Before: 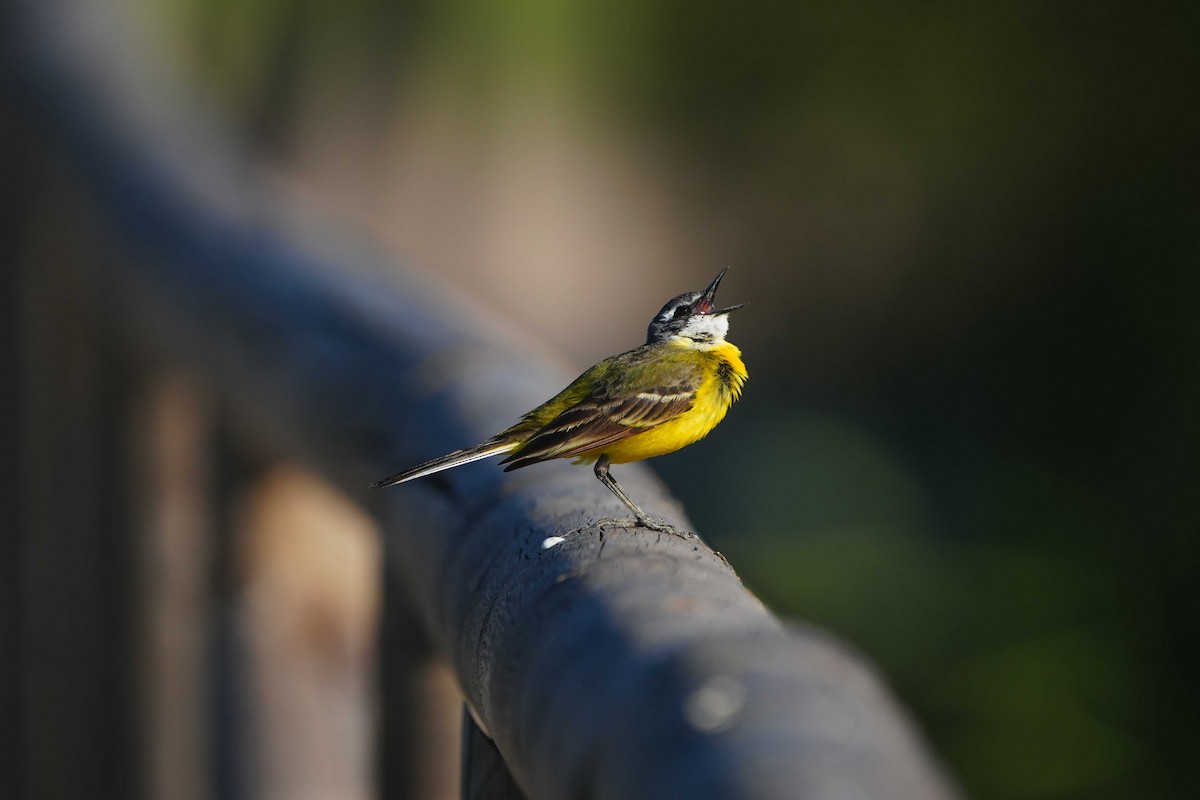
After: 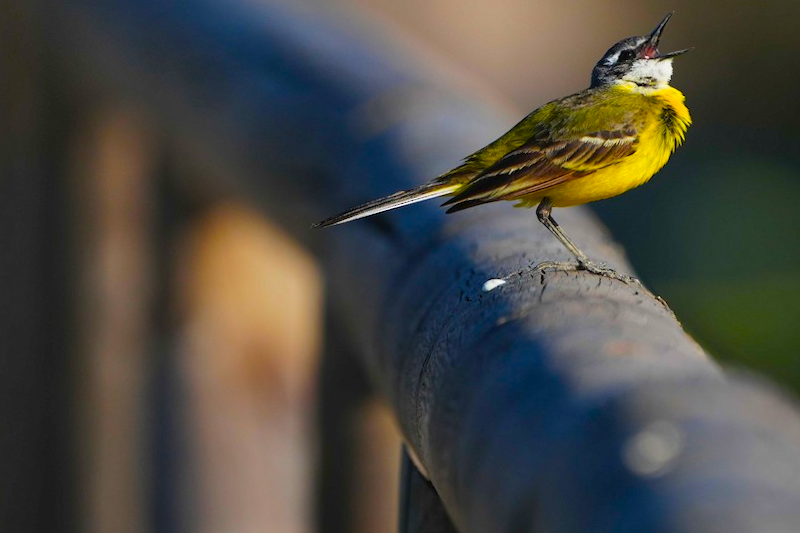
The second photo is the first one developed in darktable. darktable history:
exposure: black level correction 0.001, exposure 0.014 EV, compensate highlight preservation false
color balance rgb: perceptual saturation grading › global saturation 30%, global vibrance 30%
crop and rotate: angle -0.82°, left 3.85%, top 31.828%, right 27.992%
shadows and highlights: radius 125.46, shadows 30.51, highlights -30.51, low approximation 0.01, soften with gaussian
